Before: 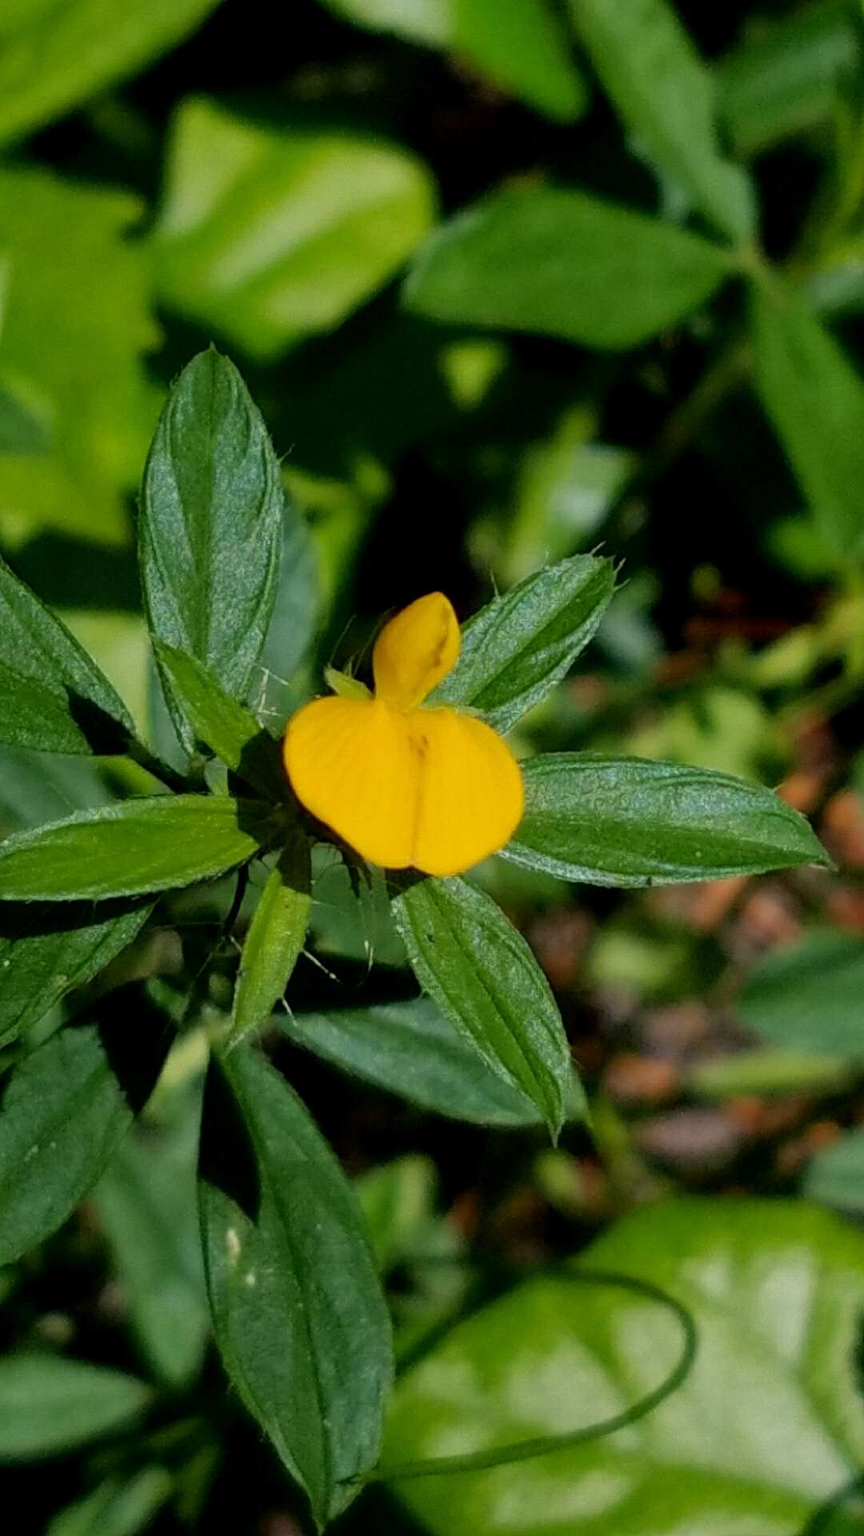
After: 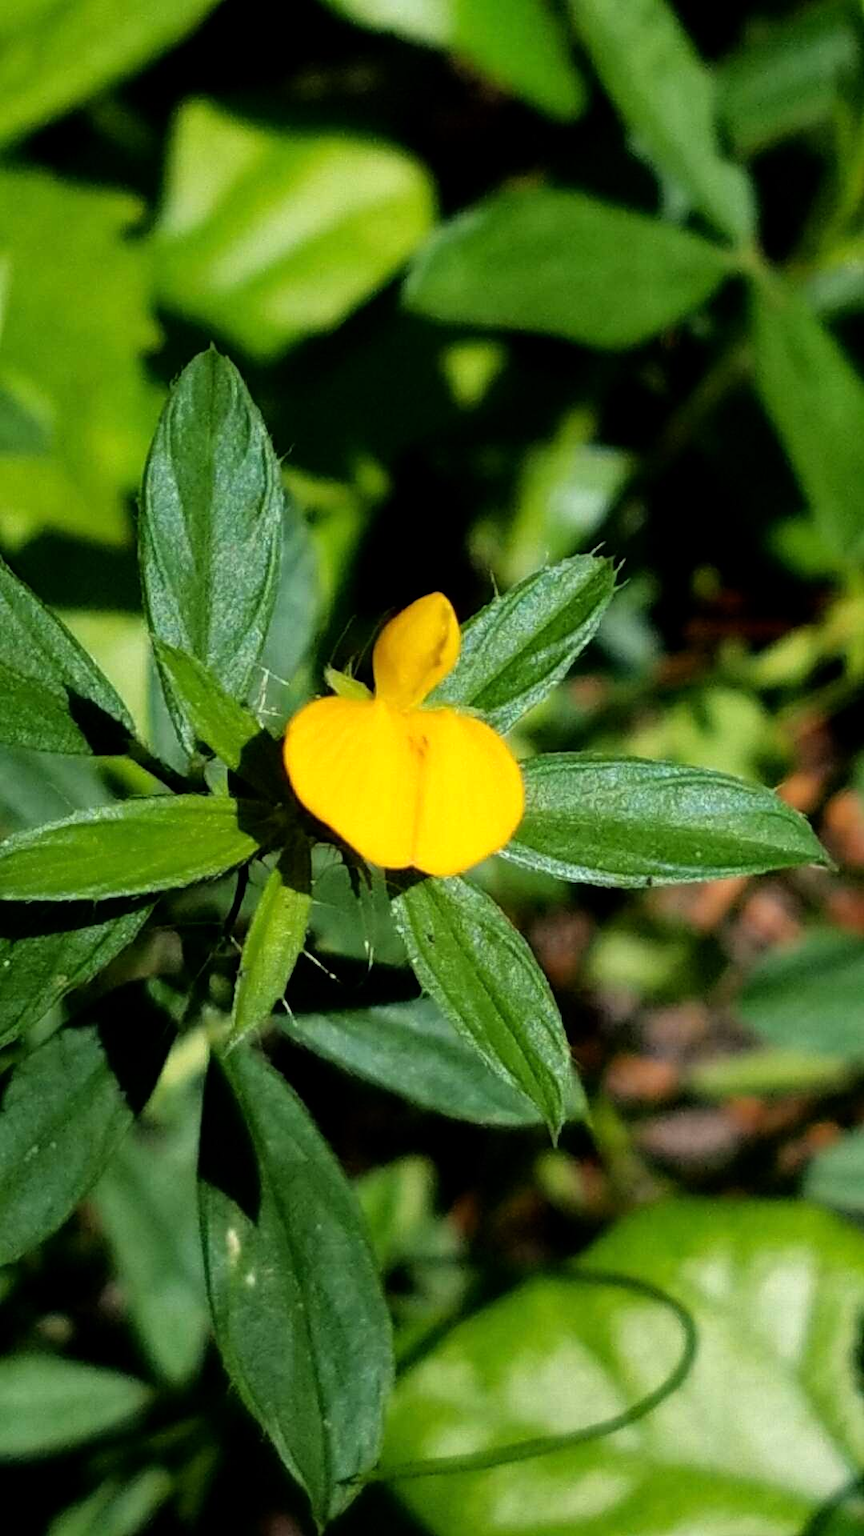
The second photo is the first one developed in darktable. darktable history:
tone equalizer: -8 EV -0.75 EV, -7 EV -0.681 EV, -6 EV -0.587 EV, -5 EV -0.385 EV, -3 EV 0.384 EV, -2 EV 0.6 EV, -1 EV 0.683 EV, +0 EV 0.736 EV
